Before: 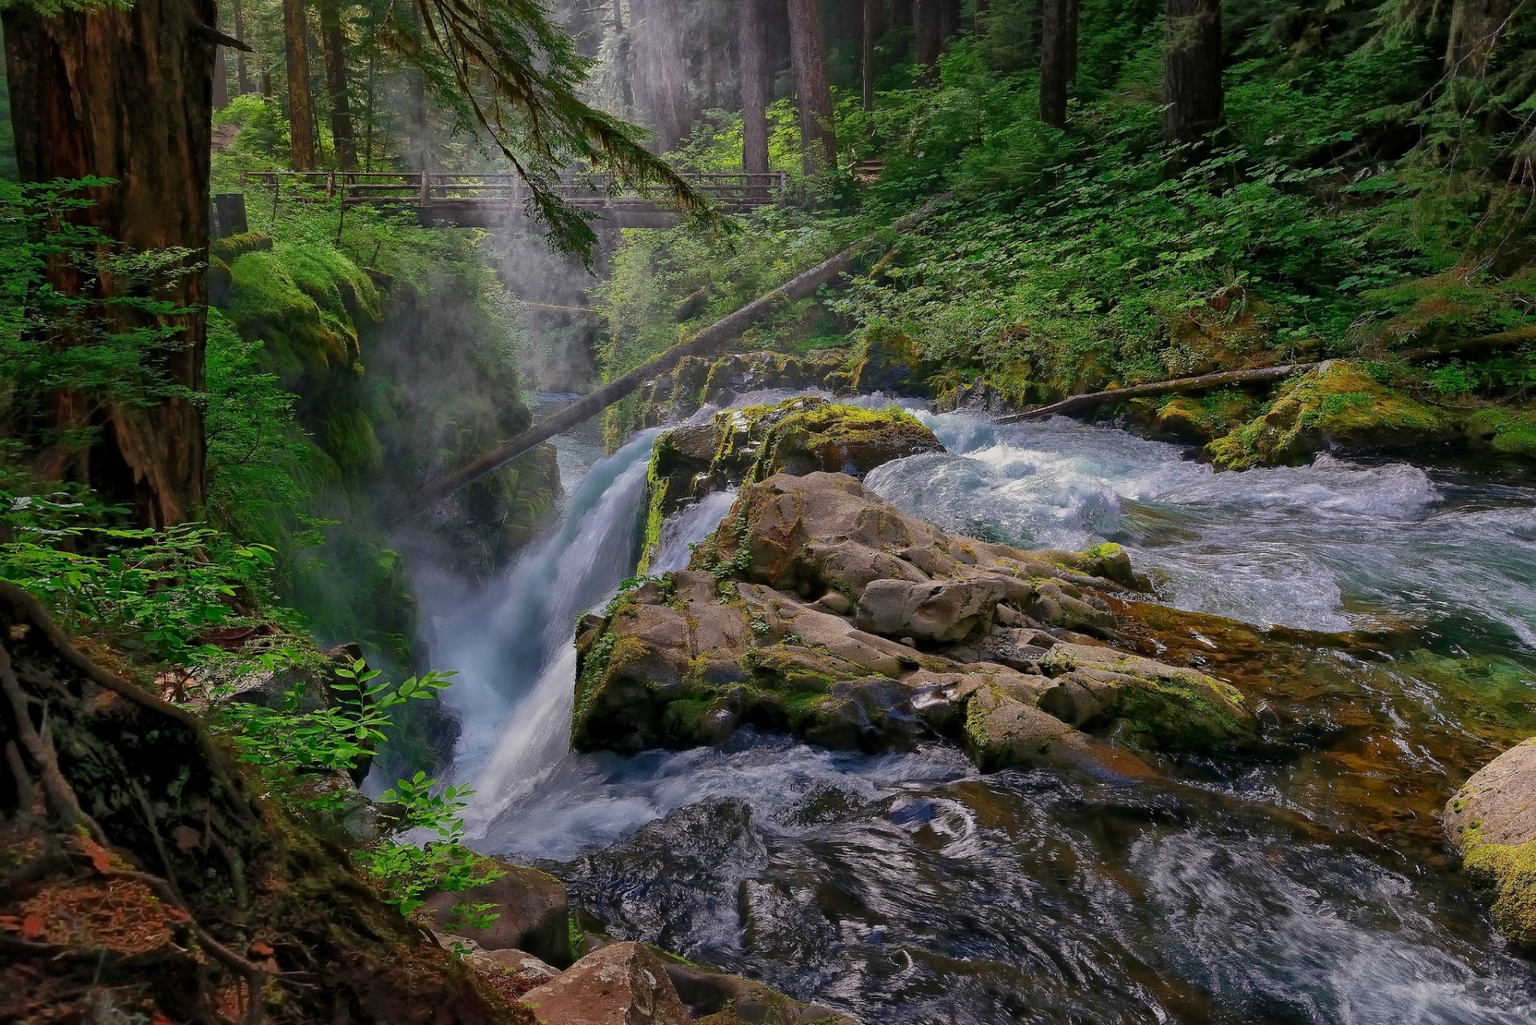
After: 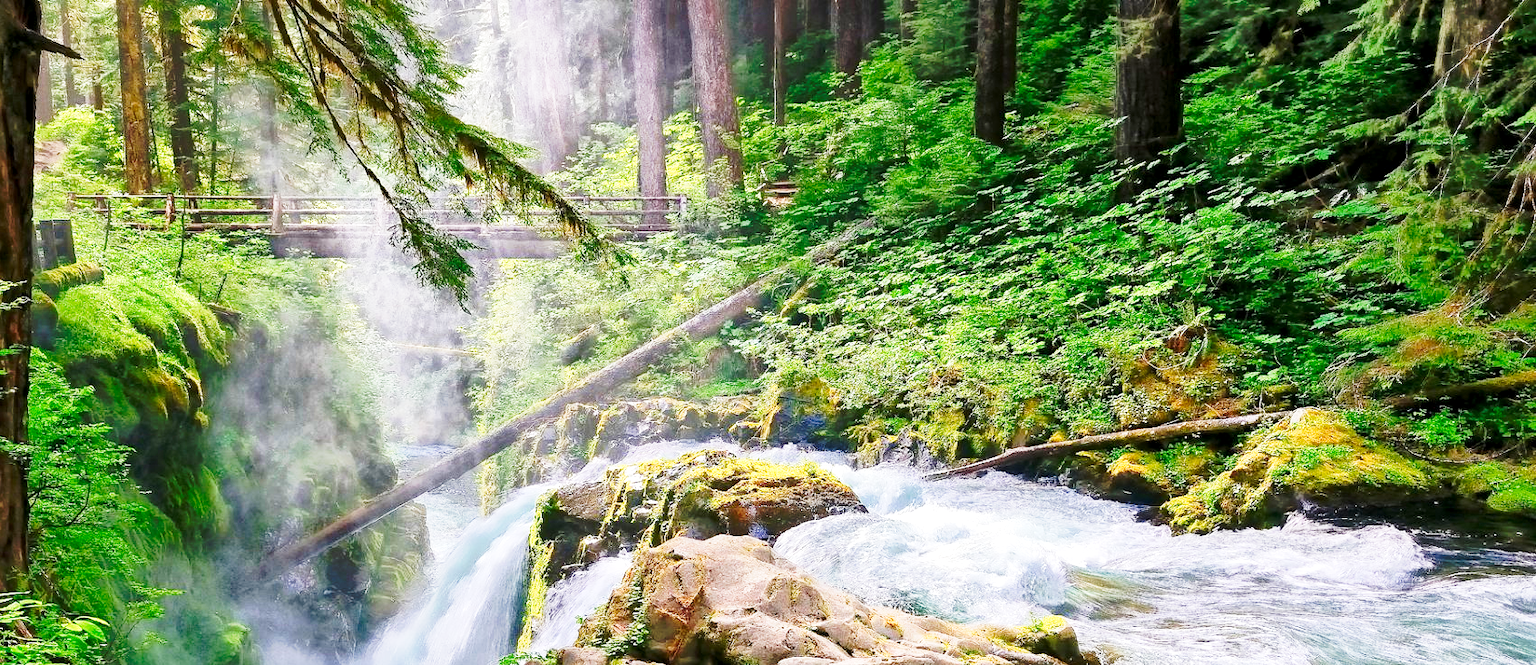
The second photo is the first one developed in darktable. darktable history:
exposure: black level correction 0.001, exposure 1.116 EV, compensate highlight preservation false
crop and rotate: left 11.812%, bottom 42.776%
tone curve: curves: ch0 [(0, 0) (0.003, 0.003) (0.011, 0.013) (0.025, 0.029) (0.044, 0.052) (0.069, 0.082) (0.1, 0.118) (0.136, 0.161) (0.177, 0.21) (0.224, 0.27) (0.277, 0.38) (0.335, 0.49) (0.399, 0.594) (0.468, 0.692) (0.543, 0.794) (0.623, 0.857) (0.709, 0.919) (0.801, 0.955) (0.898, 0.978) (1, 1)], preserve colors none
